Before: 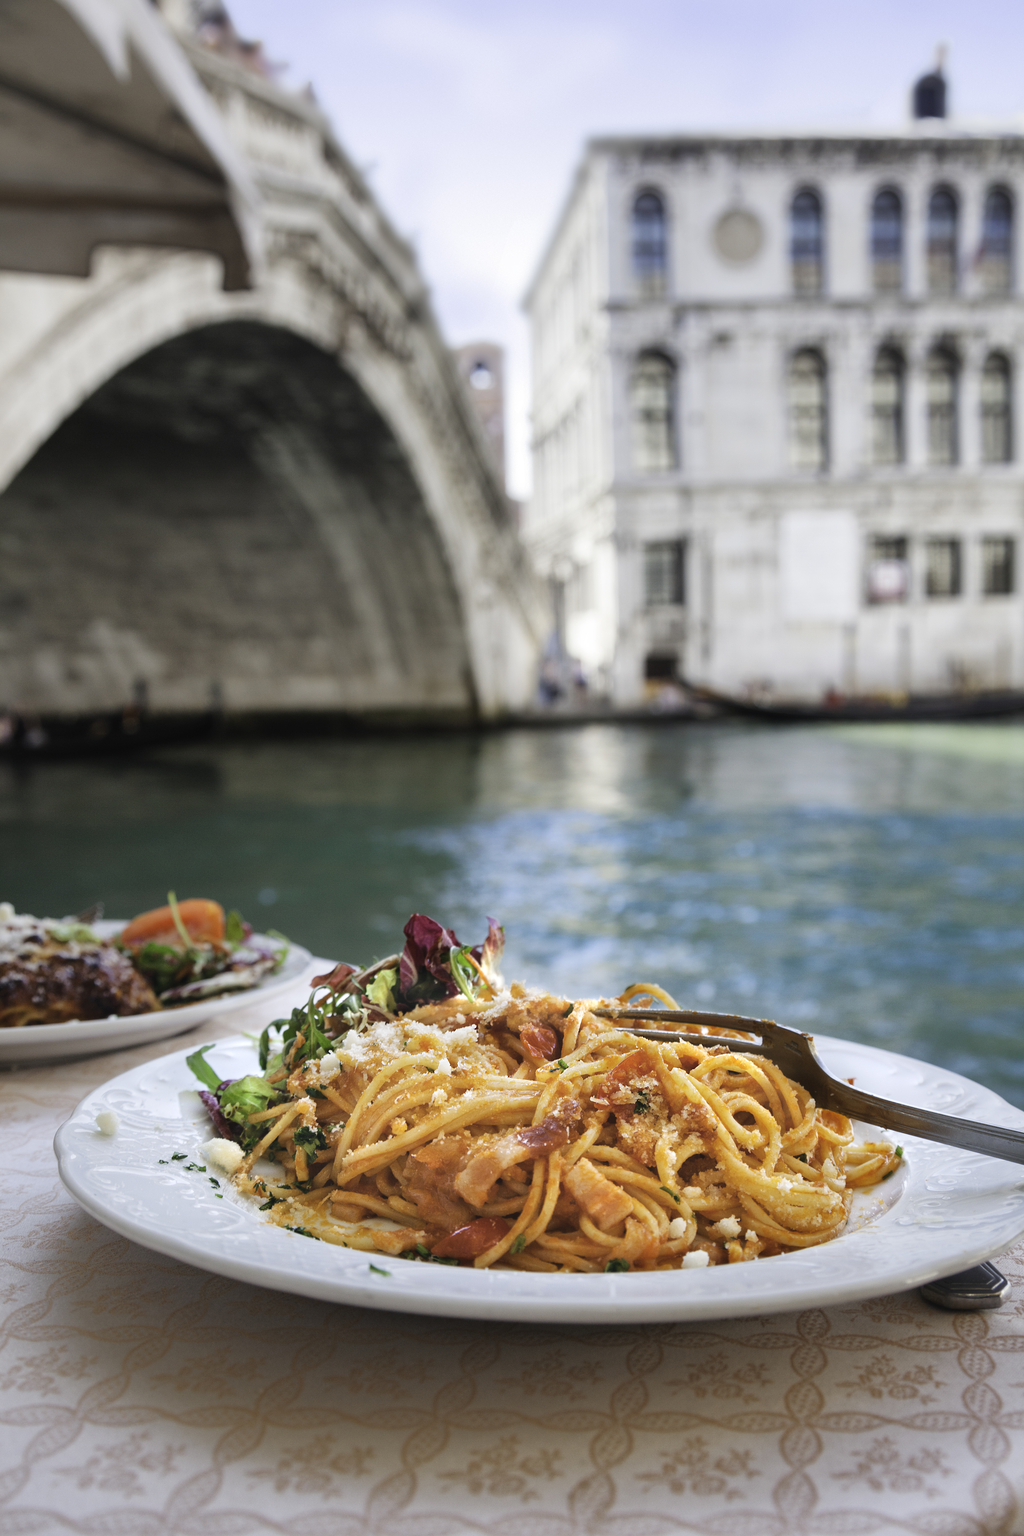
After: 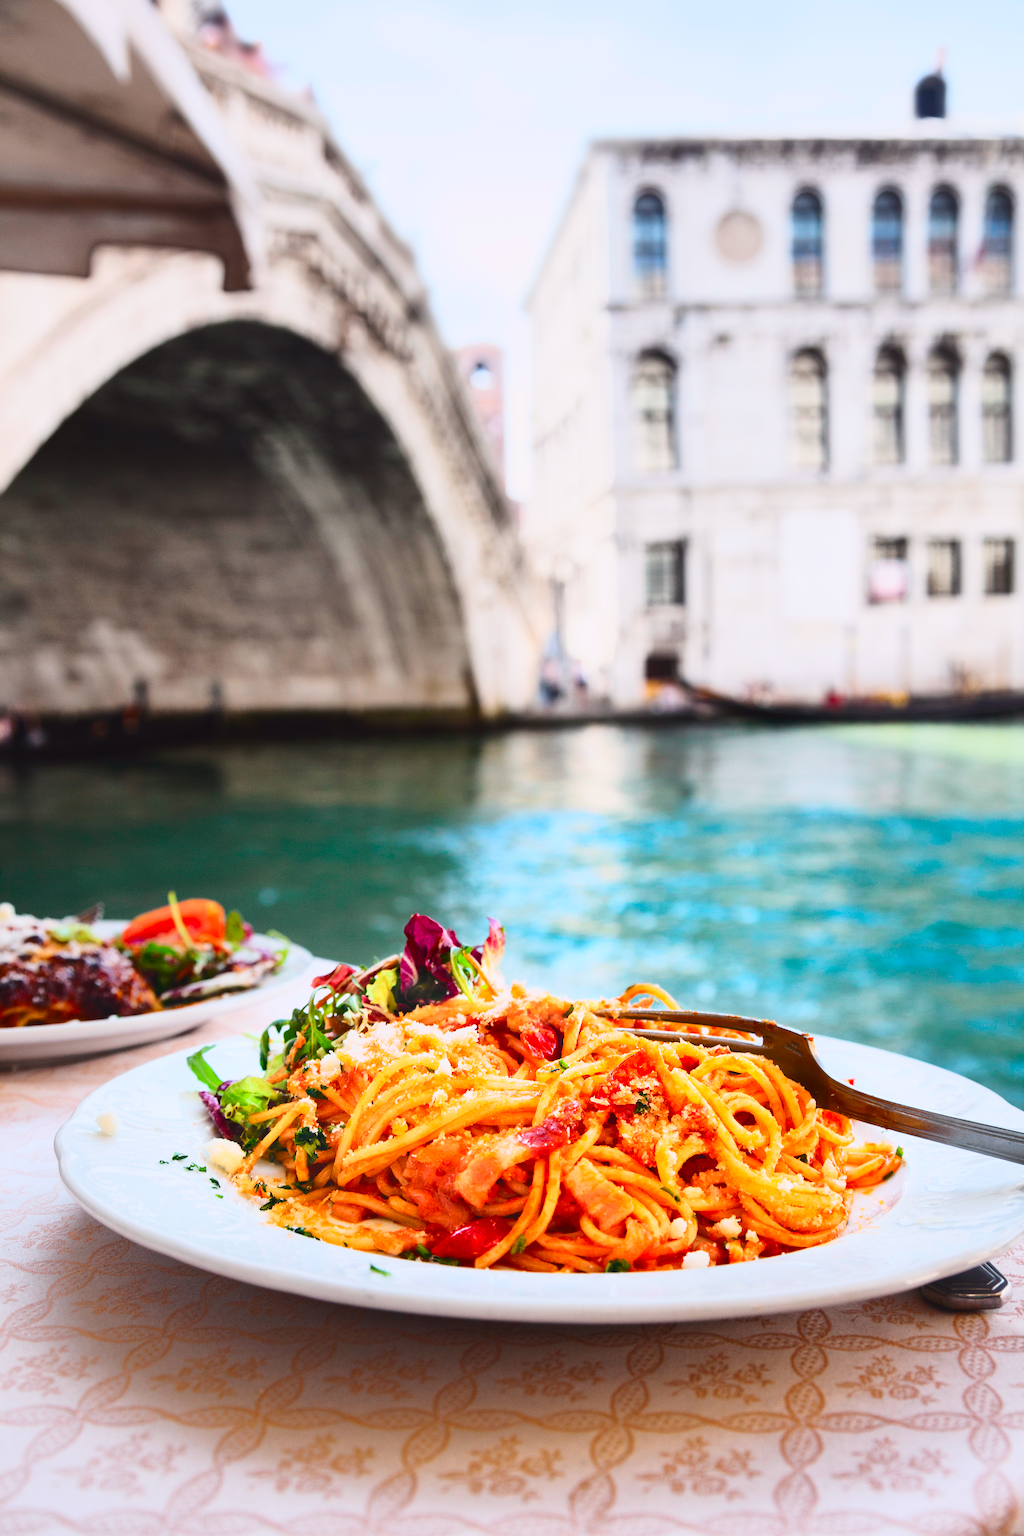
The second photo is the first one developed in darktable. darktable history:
contrast brightness saturation: contrast 0.04, saturation 0.16
tone curve: curves: ch0 [(0, 0.031) (0.145, 0.106) (0.319, 0.269) (0.495, 0.544) (0.707, 0.833) (0.859, 0.931) (1, 0.967)]; ch1 [(0, 0) (0.279, 0.218) (0.424, 0.411) (0.495, 0.504) (0.538, 0.55) (0.578, 0.595) (0.707, 0.778) (1, 1)]; ch2 [(0, 0) (0.125, 0.089) (0.353, 0.329) (0.436, 0.432) (0.552, 0.554) (0.615, 0.674) (1, 1)], color space Lab, independent channels, preserve colors none
